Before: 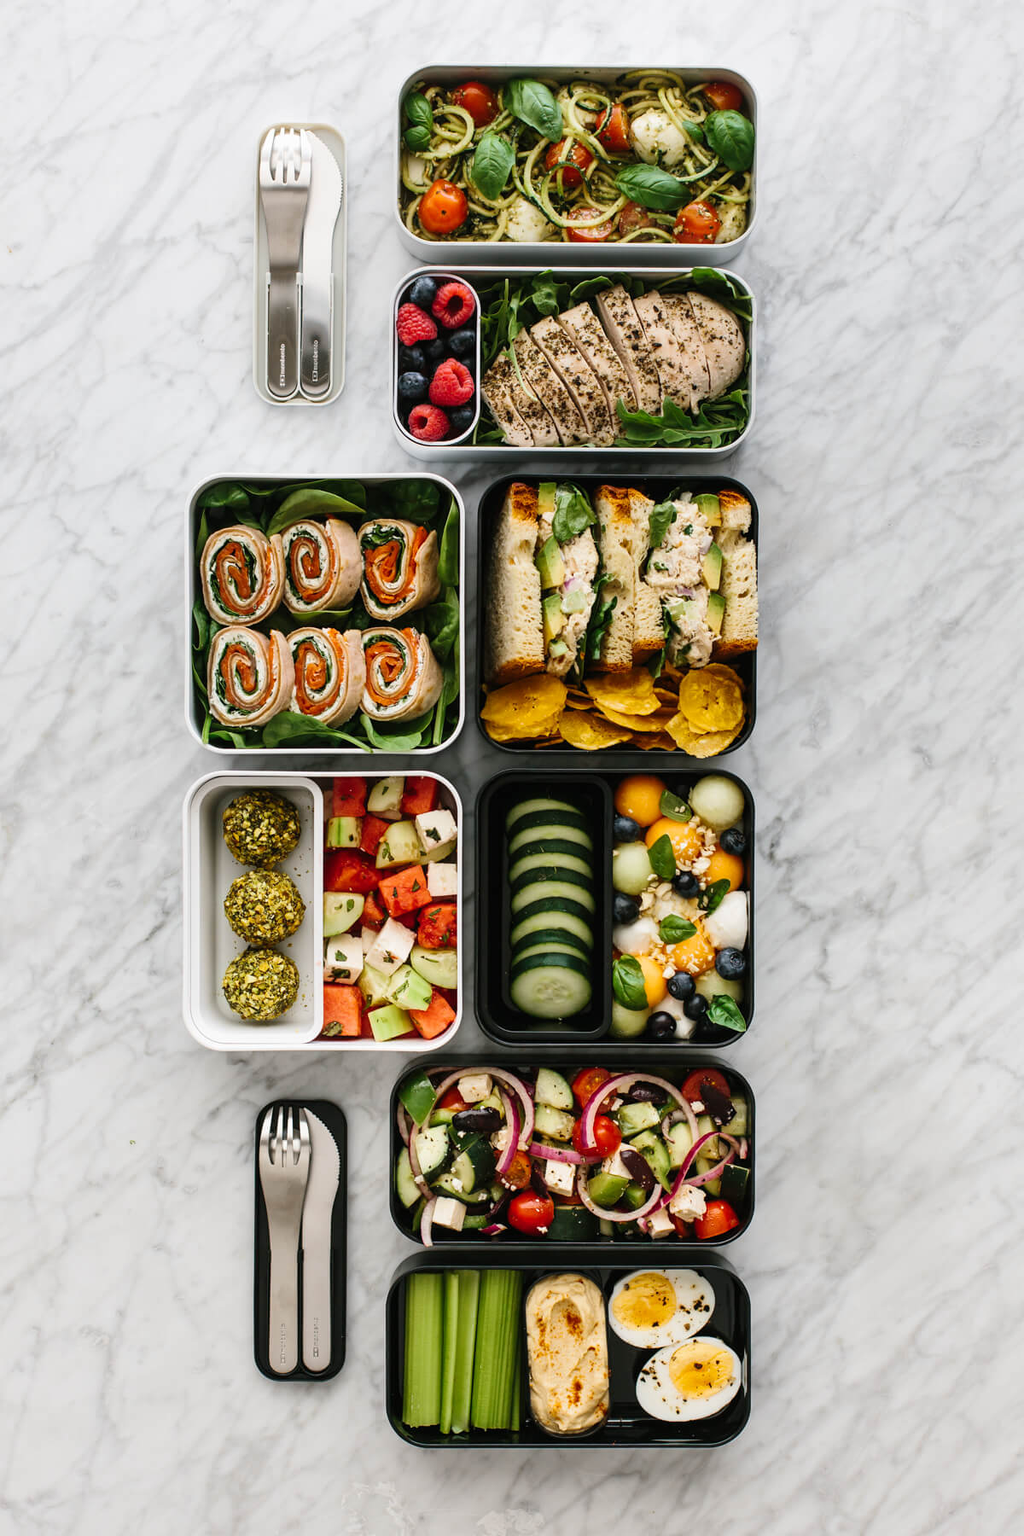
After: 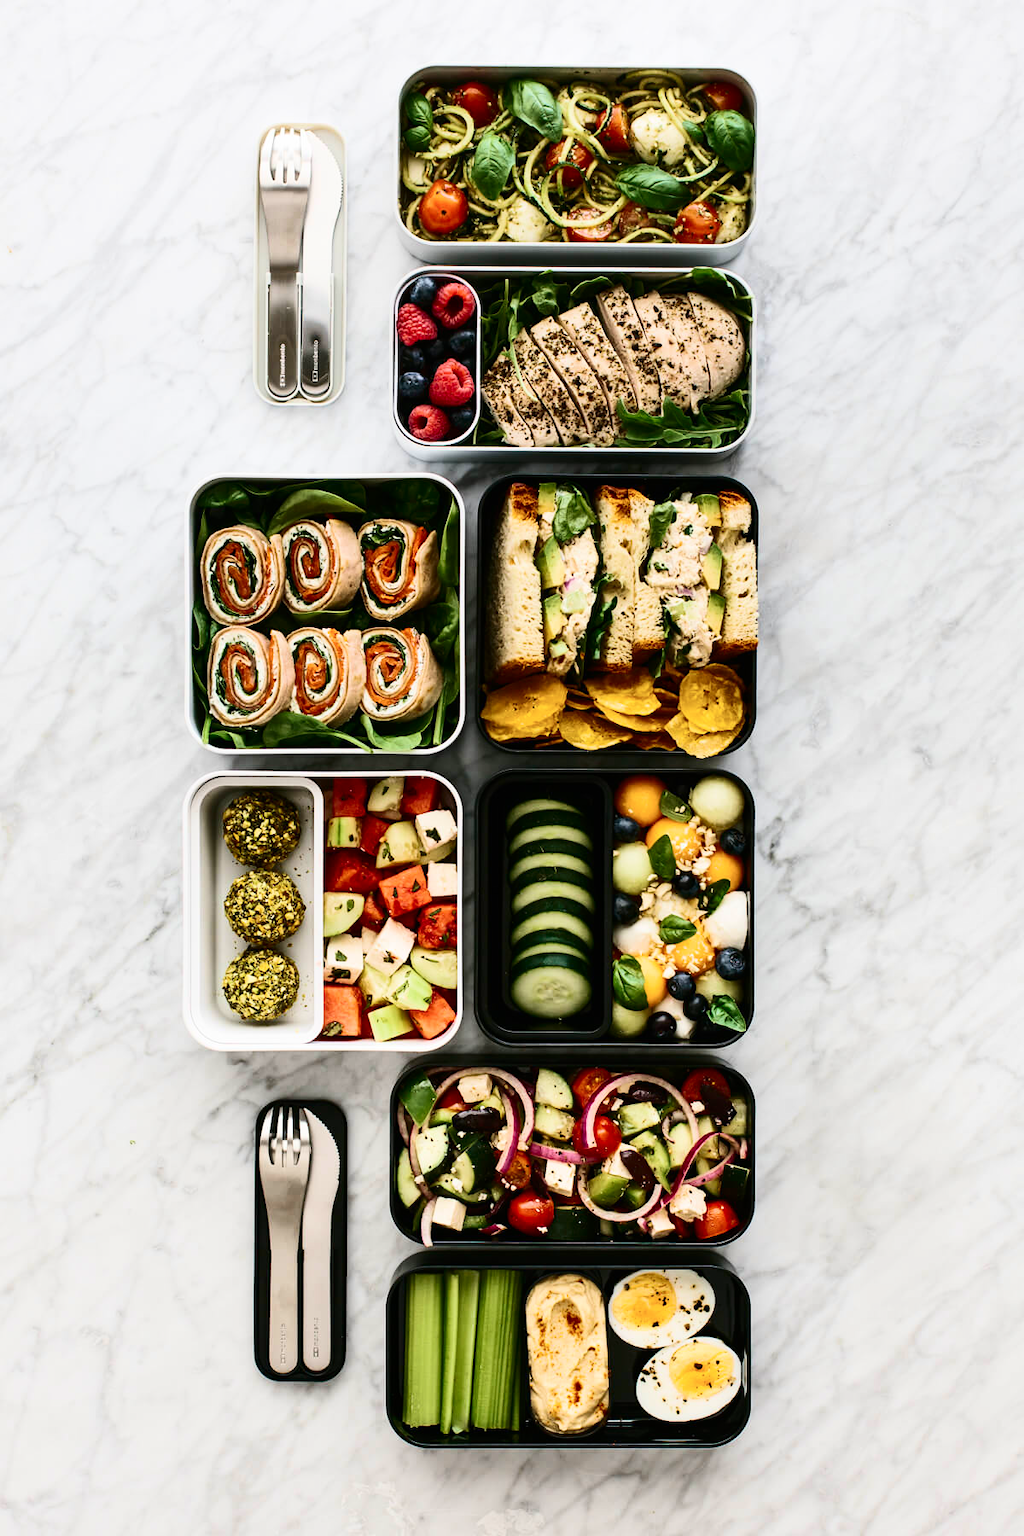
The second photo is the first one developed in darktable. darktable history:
contrast brightness saturation: contrast 0.28
velvia: on, module defaults
